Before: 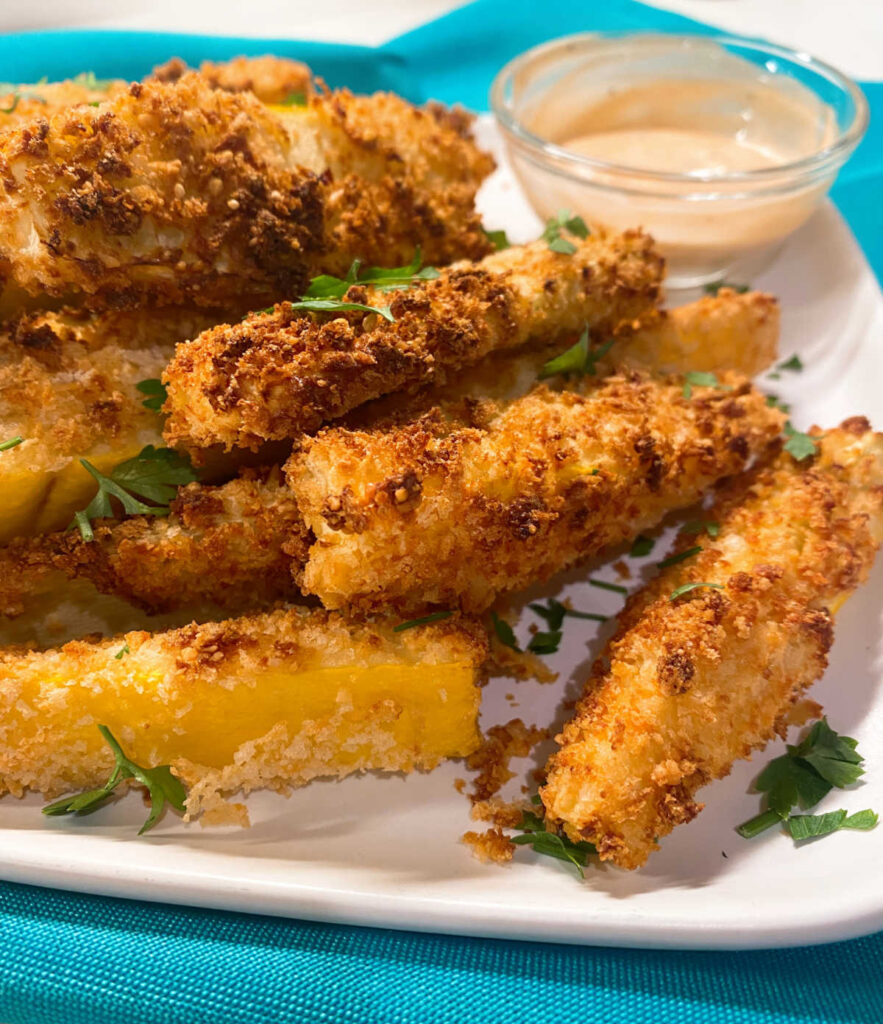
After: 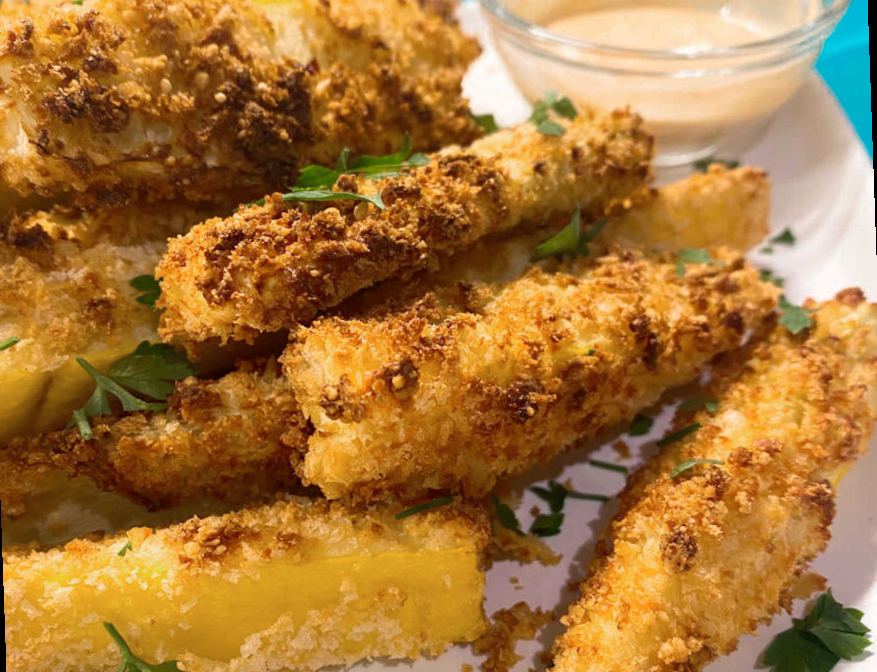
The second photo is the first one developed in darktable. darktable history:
crop and rotate: top 8.293%, bottom 20.996%
rotate and perspective: rotation -2°, crop left 0.022, crop right 0.978, crop top 0.049, crop bottom 0.951
color zones: curves: ch0 [(0, 0.558) (0.143, 0.548) (0.286, 0.447) (0.429, 0.259) (0.571, 0.5) (0.714, 0.5) (0.857, 0.593) (1, 0.558)]; ch1 [(0, 0.543) (0.01, 0.544) (0.12, 0.492) (0.248, 0.458) (0.5, 0.534) (0.748, 0.5) (0.99, 0.469) (1, 0.543)]; ch2 [(0, 0.507) (0.143, 0.522) (0.286, 0.505) (0.429, 0.5) (0.571, 0.5) (0.714, 0.5) (0.857, 0.5) (1, 0.507)]
